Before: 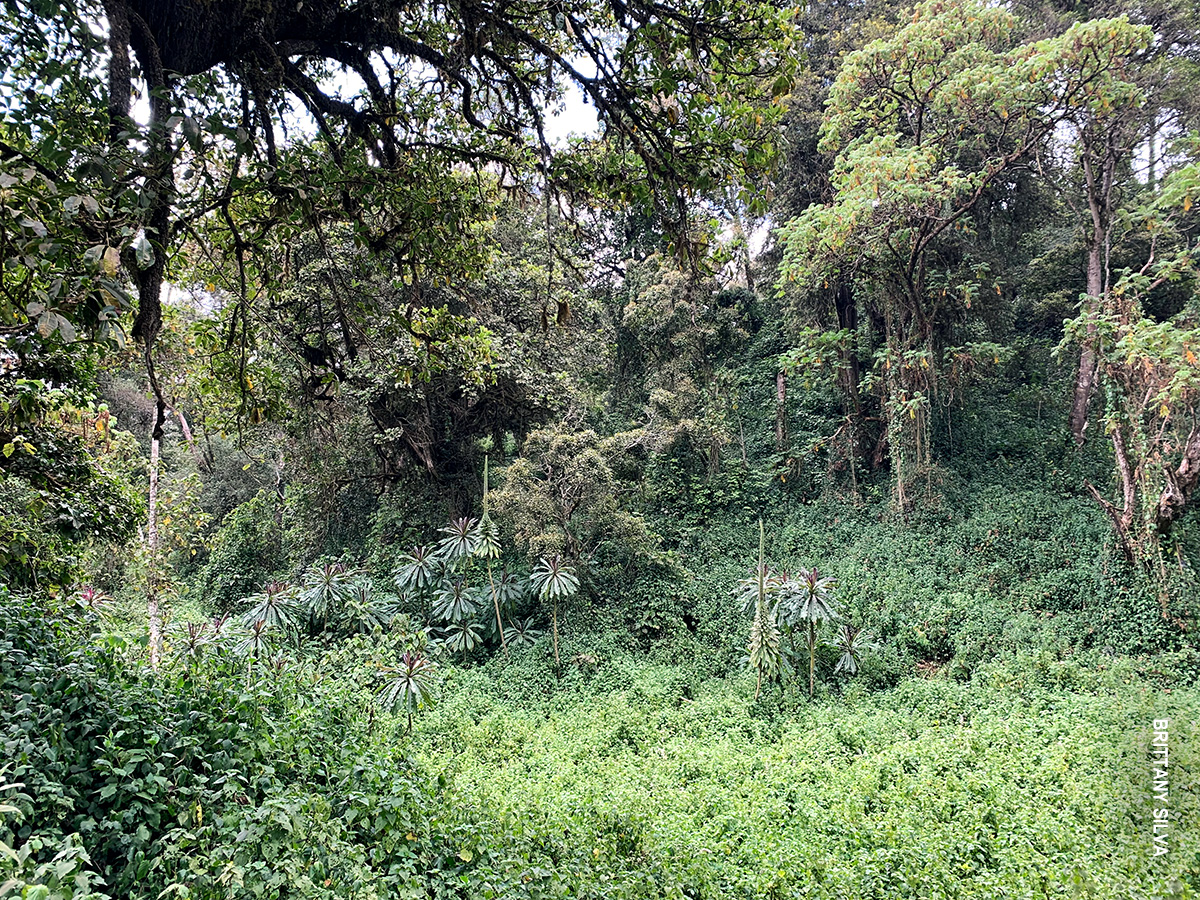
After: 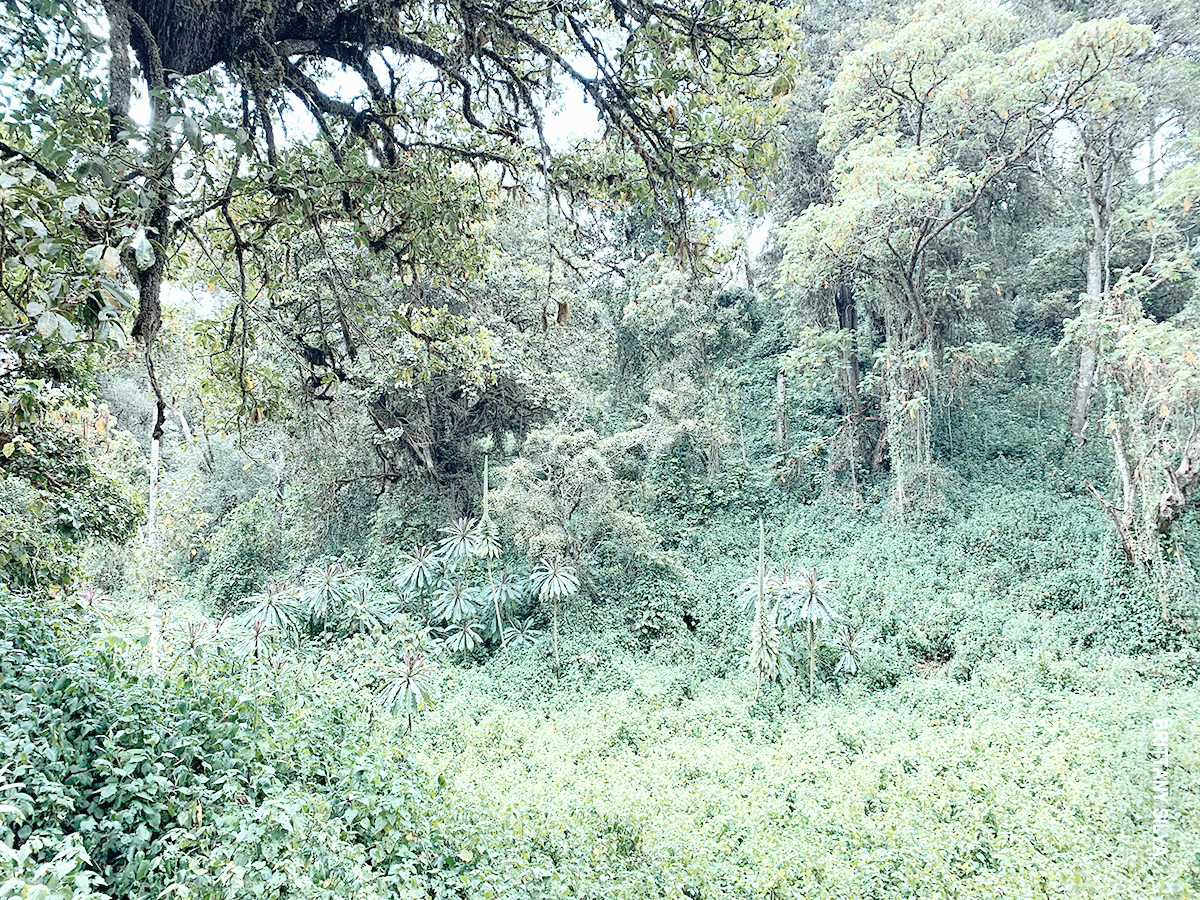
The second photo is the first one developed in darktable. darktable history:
tone curve: curves: ch0 [(0, 0) (0.003, 0.002) (0.011, 0.009) (0.025, 0.021) (0.044, 0.037) (0.069, 0.058) (0.1, 0.083) (0.136, 0.122) (0.177, 0.165) (0.224, 0.216) (0.277, 0.277) (0.335, 0.344) (0.399, 0.418) (0.468, 0.499) (0.543, 0.586) (0.623, 0.679) (0.709, 0.779) (0.801, 0.877) (0.898, 0.977) (1, 1)], preserve colors none
color look up table: target L [88.35, 79.37, 67.91, 63.47, 52.11, 37.34, 198.03, 92.36, 90.31, 77.66, 74.2, 80.15, 68.15, 67.08, 66.85, 59.32, 52.97, 55.94, 52, 41.59, 33.15, 85.83, 80.71, 80.59, 74.83, 68, 58.13, 55.32, 55.86, 56.21, 49.24, 39.44, 29.35, 25.72, 27.12, 20.85, 17.67, 13.76, 11.77, 81.36, 81.87, 80.84, 80.93, 81.09, 81.18, 71.65, 65.63, 54.63, 49.88], target a [-7.047, -6.943, -18.18, -44, -37.95, -10.91, 0, -0.001, -8.111, 7.802, 6.766, -3.417, 28.46, 19.76, 9.687, 31.12, 39.48, 34.34, 36, 36.8, 11.69, -7.662, -3.63, -7.204, -6.254, -5.774, -0.327, 30.35, 16.47, -9.484, -2.86, 6.977, -1.276, 12.43, 11.61, -1.176, -0.378, -0.099, -0.291, -8.849, -12.72, -9.136, -8.737, -10.93, -9.939, -31.94, -28.09, -21.21, -9.687], target b [-2.798, -2.958, 40.1, 15.6, 20.29, 16.16, 0.001, 0.005, -2.993, 57.5, 55.01, -2.358, 50.18, 52.57, 10.07, 48.09, 28.44, 4.099, 20.62, 28.41, 14.04, -3.679, -3.012, -2.915, -2.811, -2.004, -18.53, -4.275, -18.82, -38.19, -0.463, -35.93, -0.878, -10.01, -35.64, 0.186, -0.941, 0.003, 1.078, -4.645, -7.38, -5.239, -5.141, -6.009, -8.132, -8.574, -27.24, -25.75, -19.97], num patches 49
